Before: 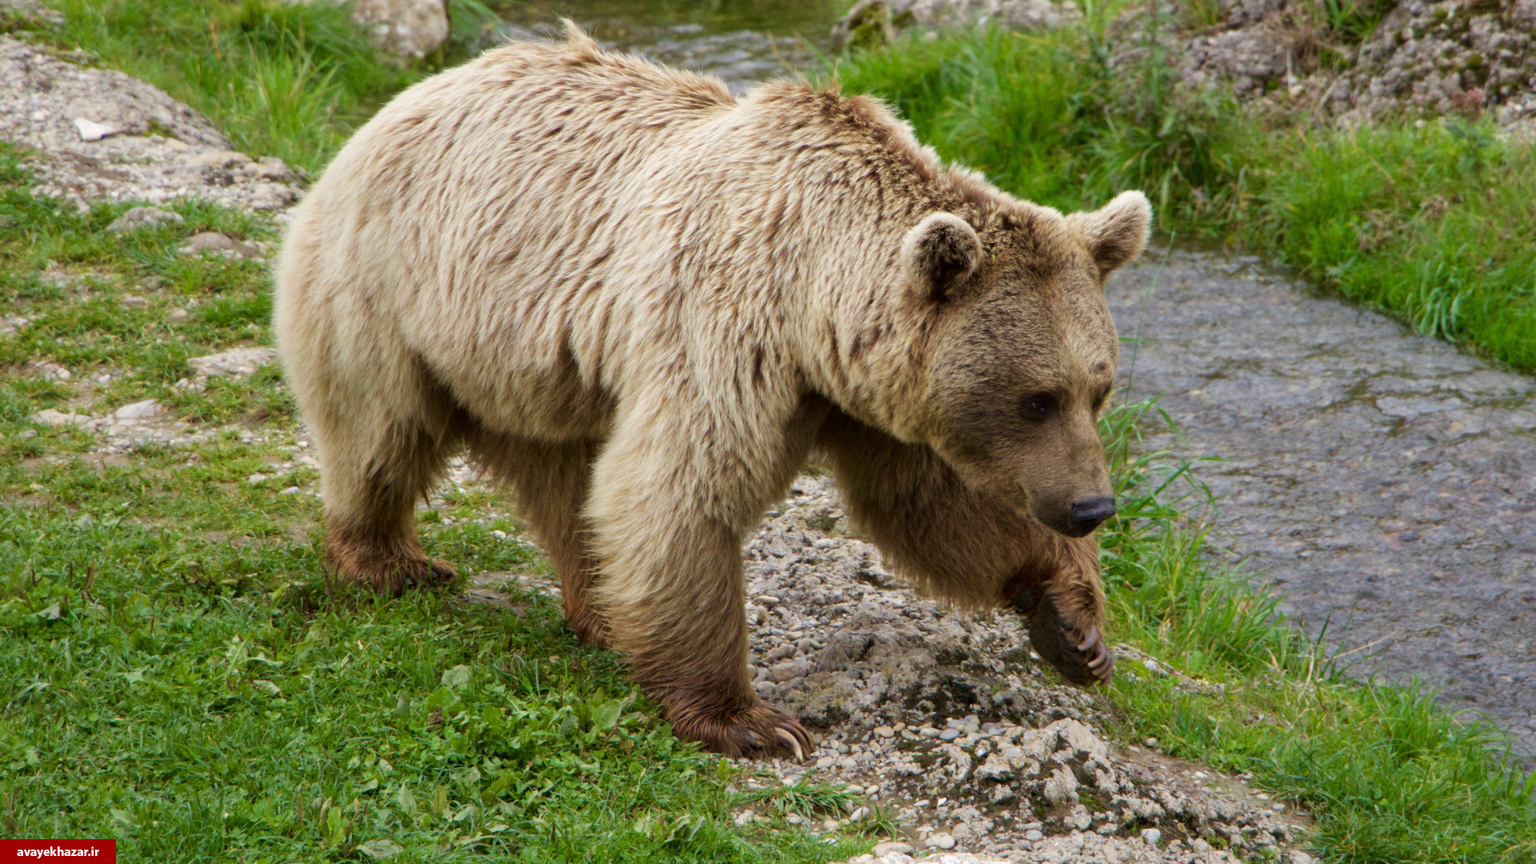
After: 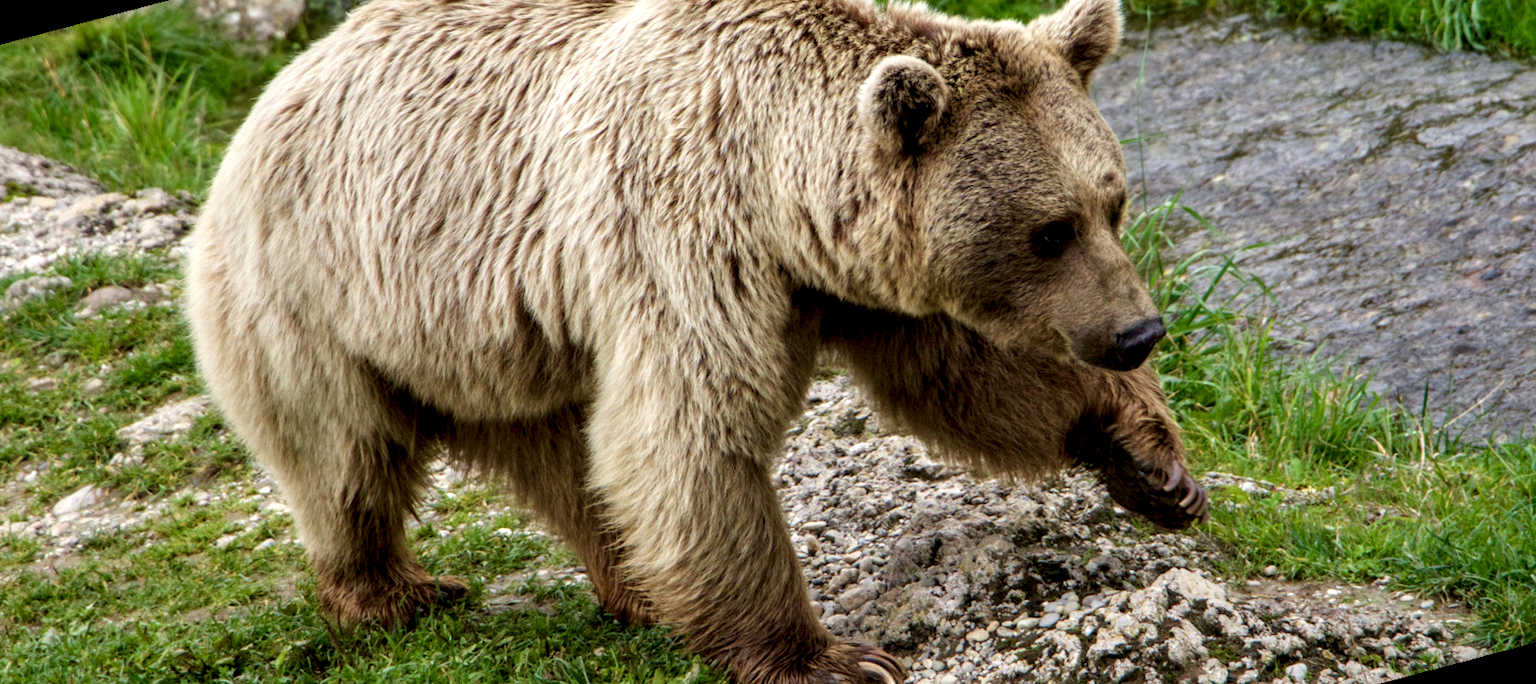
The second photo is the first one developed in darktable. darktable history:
rotate and perspective: rotation -14.8°, crop left 0.1, crop right 0.903, crop top 0.25, crop bottom 0.748
local contrast: detail 160%
